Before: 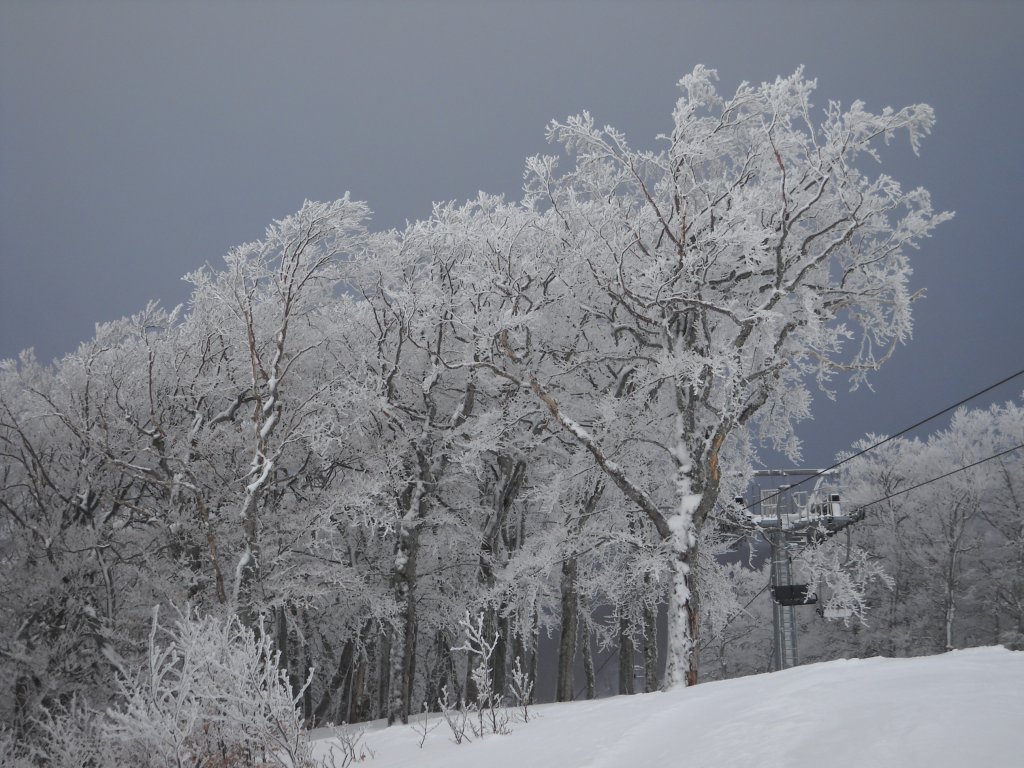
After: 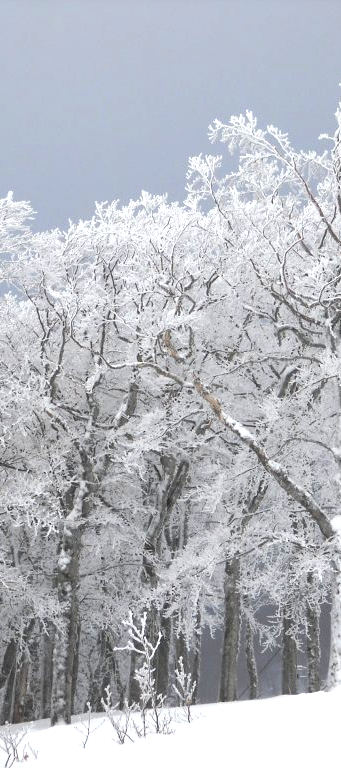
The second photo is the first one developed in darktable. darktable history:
crop: left 32.998%, right 33.683%
exposure: black level correction 0, exposure 1.107 EV, compensate highlight preservation false
